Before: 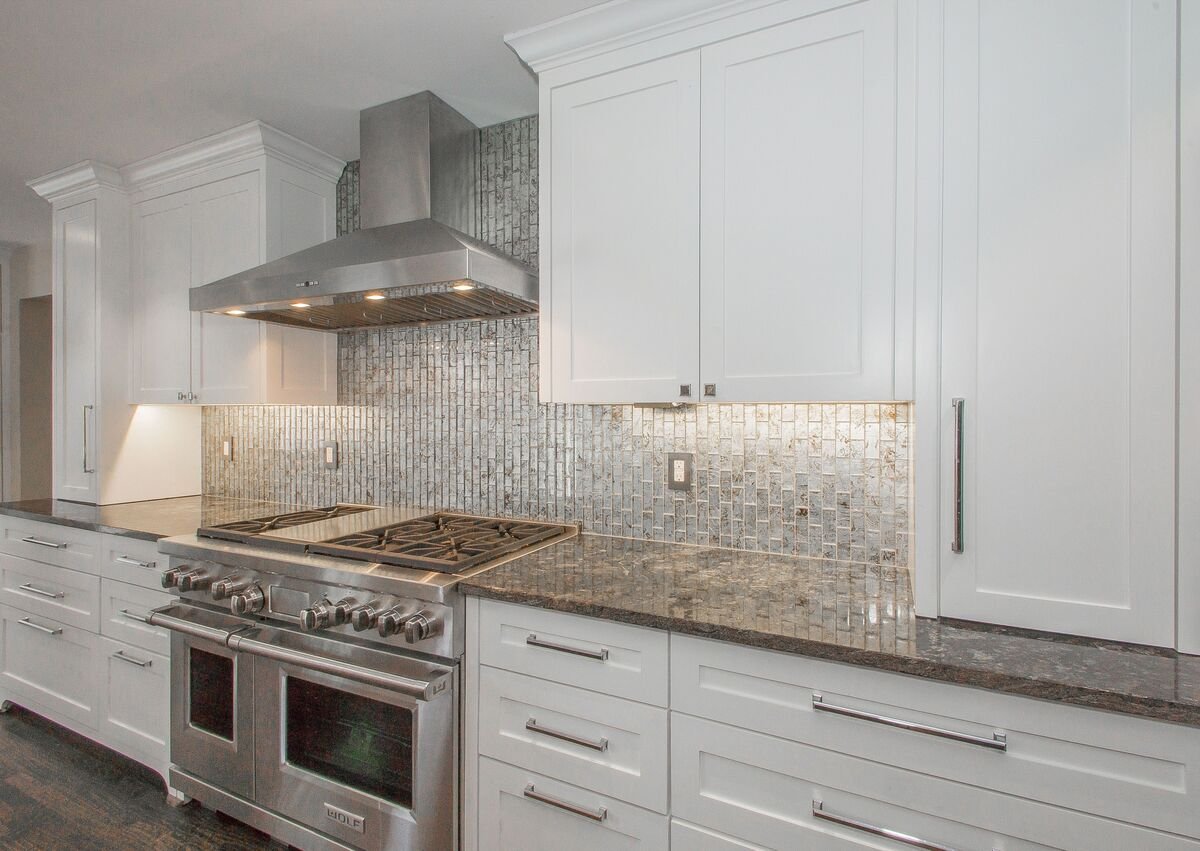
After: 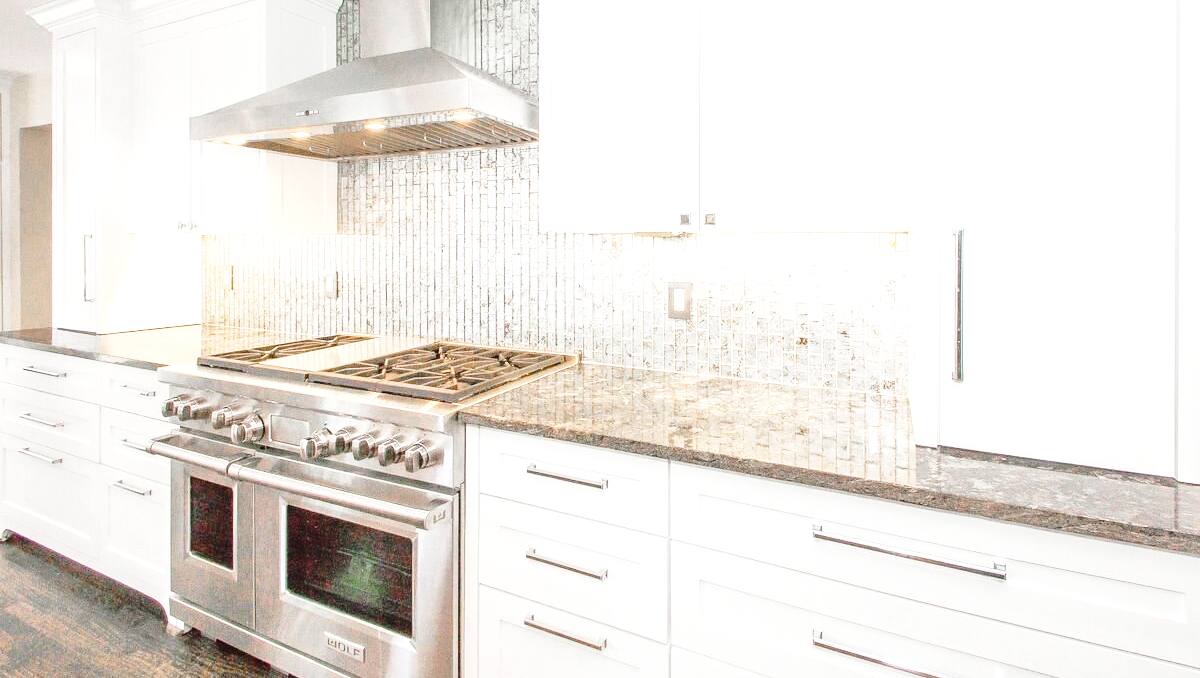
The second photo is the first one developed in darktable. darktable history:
exposure: black level correction 0, exposure 1.186 EV, compensate highlight preservation false
crop and rotate: top 20.225%
base curve: curves: ch0 [(0, 0) (0.028, 0.03) (0.121, 0.232) (0.46, 0.748) (0.859, 0.968) (1, 1)], preserve colors none
